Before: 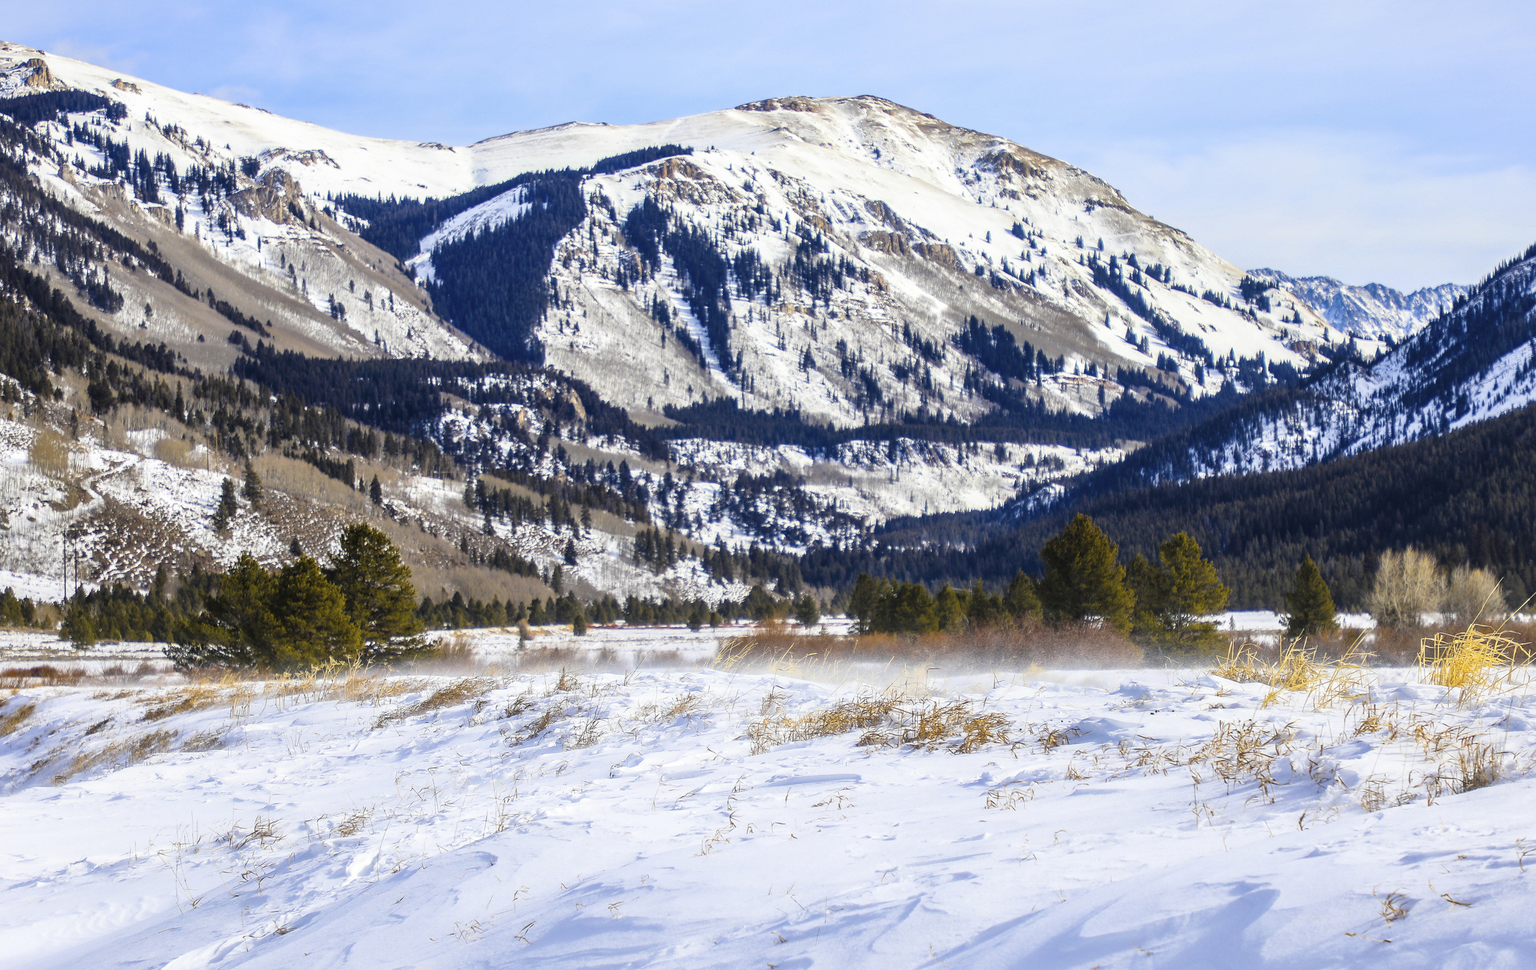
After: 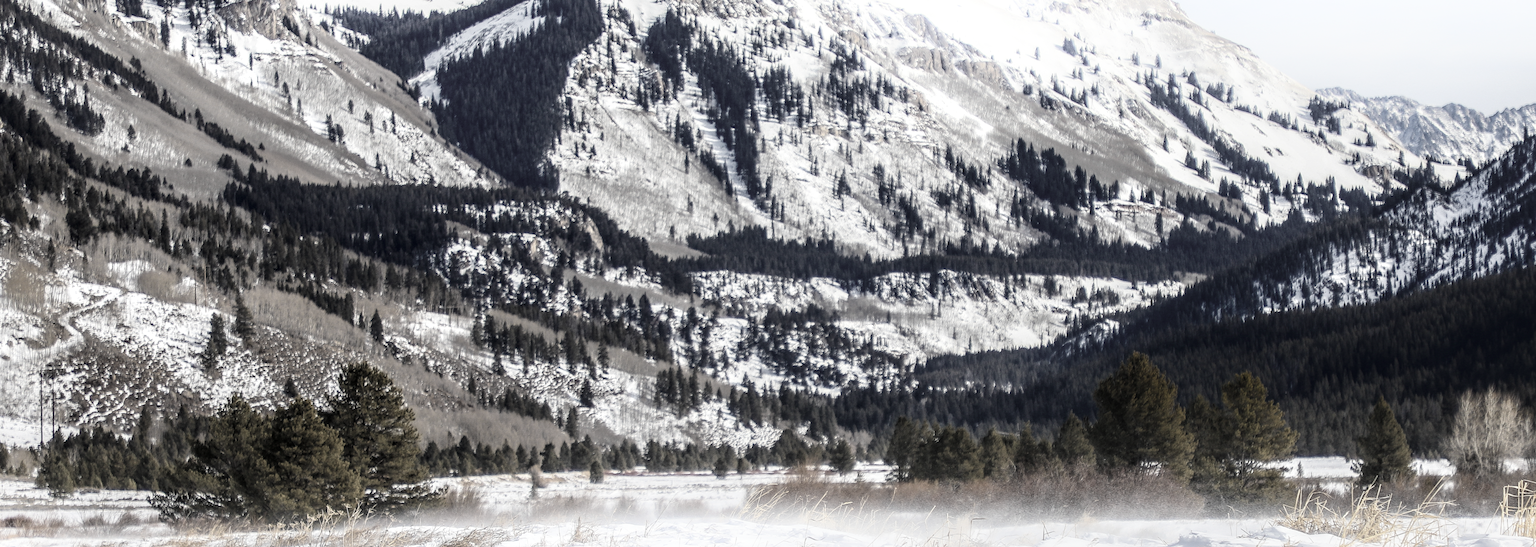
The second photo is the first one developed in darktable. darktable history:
local contrast: on, module defaults
color correction: highlights b* 0.054, saturation 0.267
crop: left 1.768%, top 19.357%, right 5.481%, bottom 28.279%
shadows and highlights: shadows -89.89, highlights 89.38, soften with gaussian
